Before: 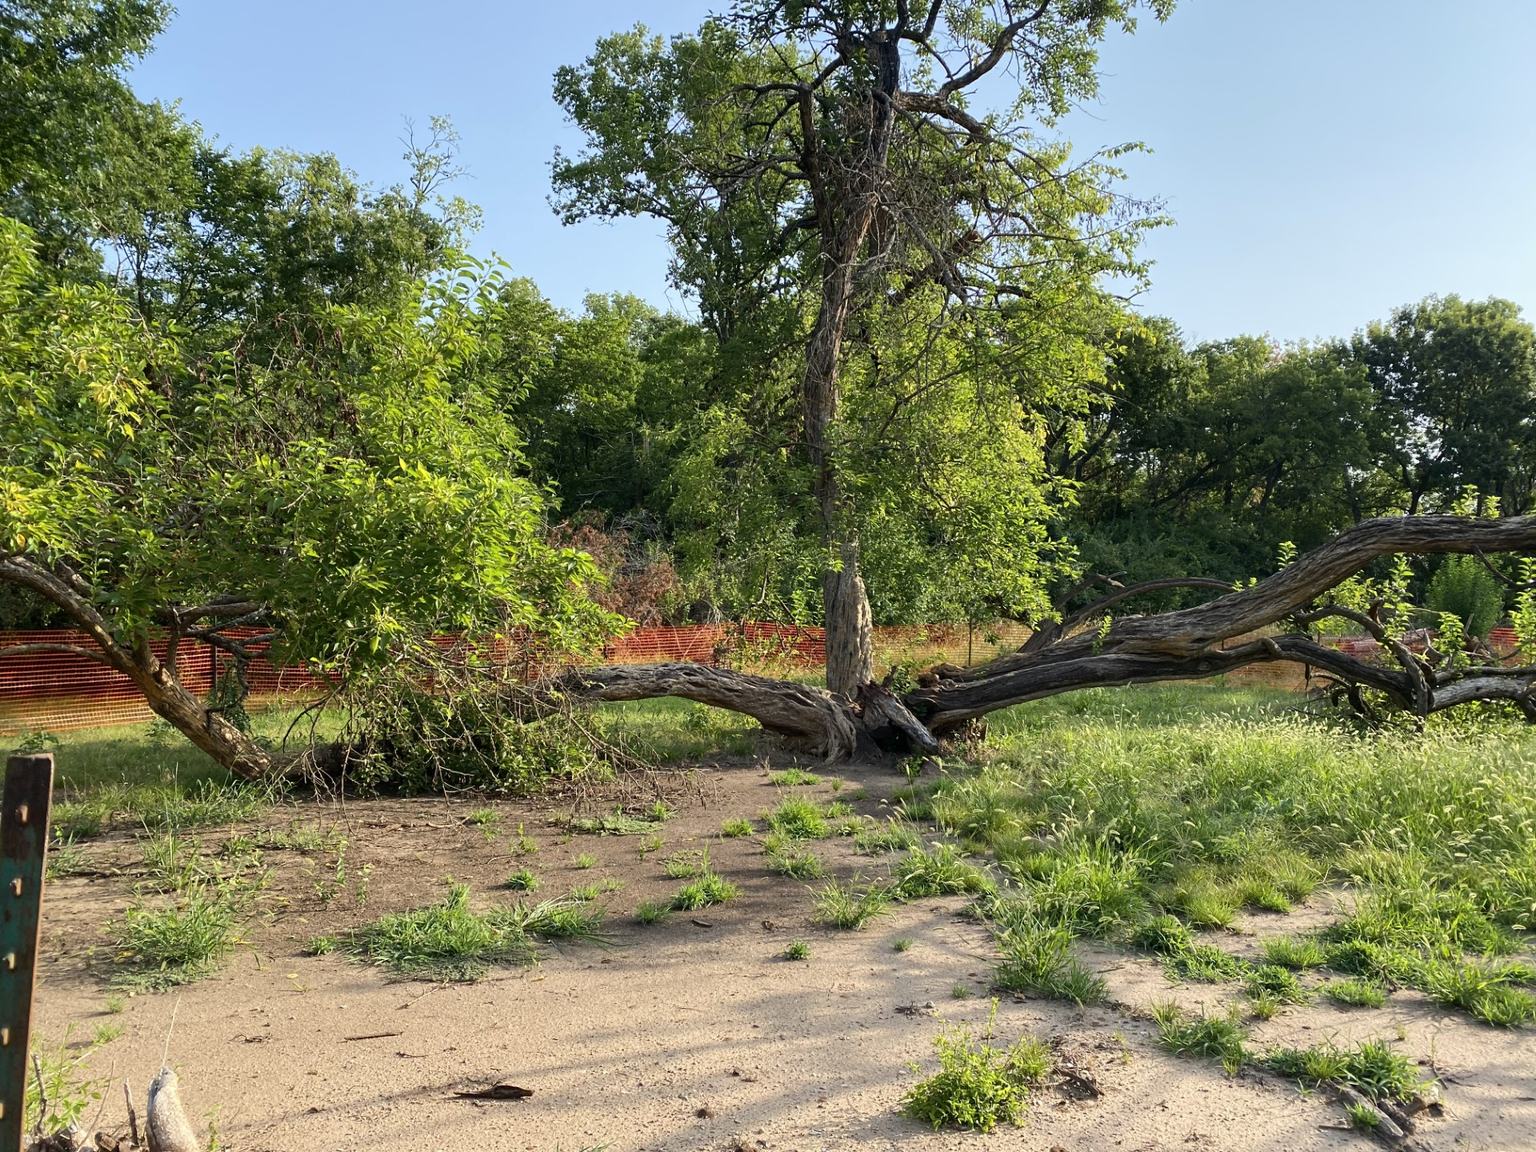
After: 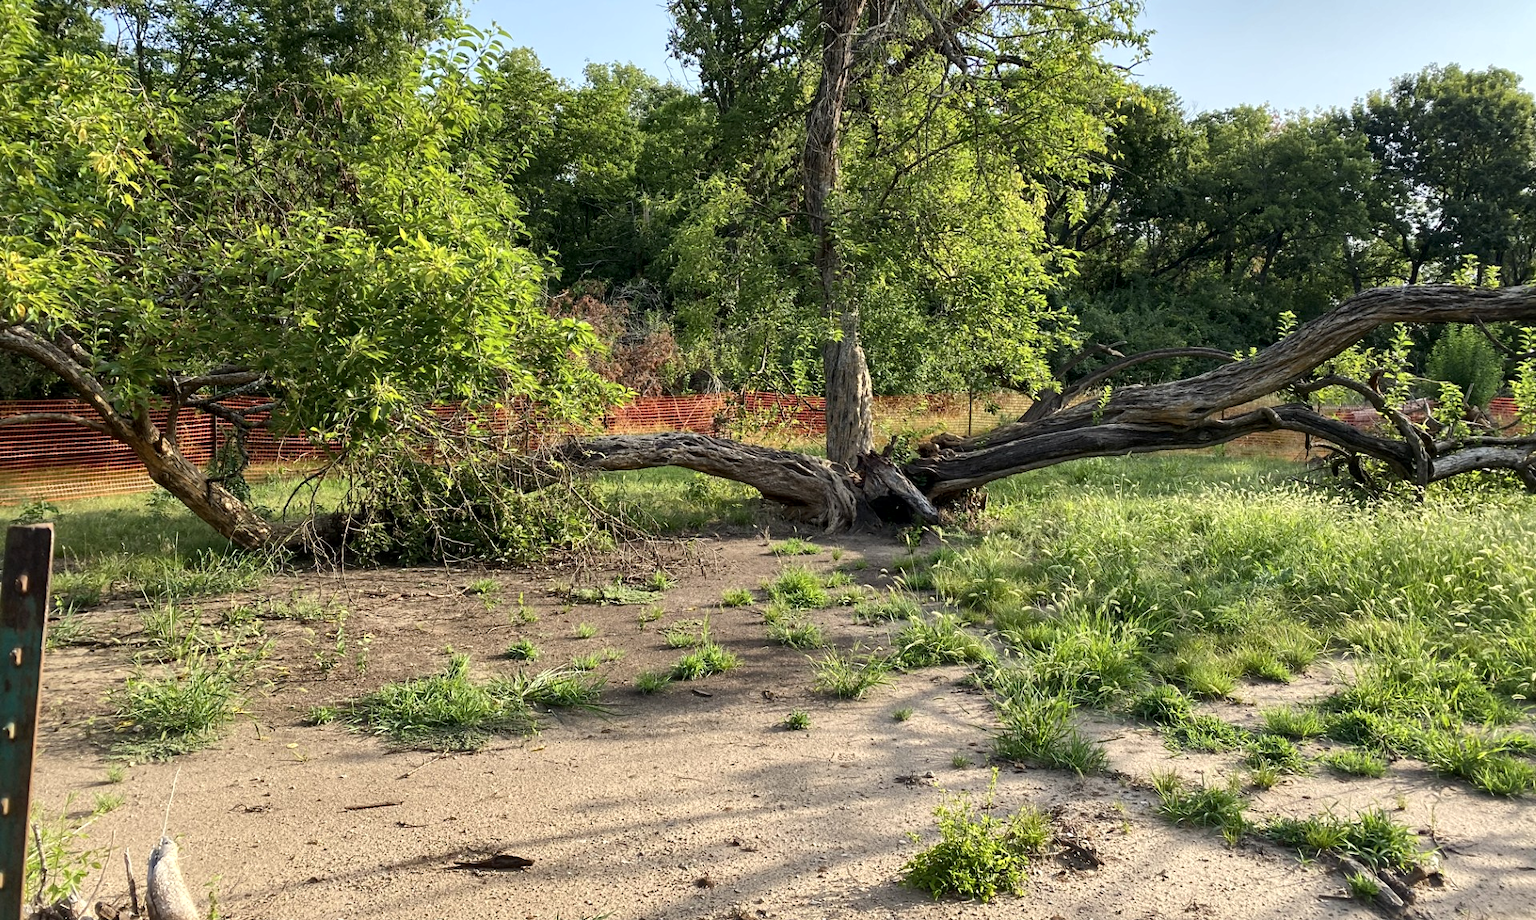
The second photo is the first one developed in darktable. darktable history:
crop and rotate: top 20.018%
shadows and highlights: radius 168.77, shadows 27.11, white point adjustment 3.01, highlights -68.12, soften with gaussian
local contrast: mode bilateral grid, contrast 20, coarseness 49, detail 132%, midtone range 0.2
